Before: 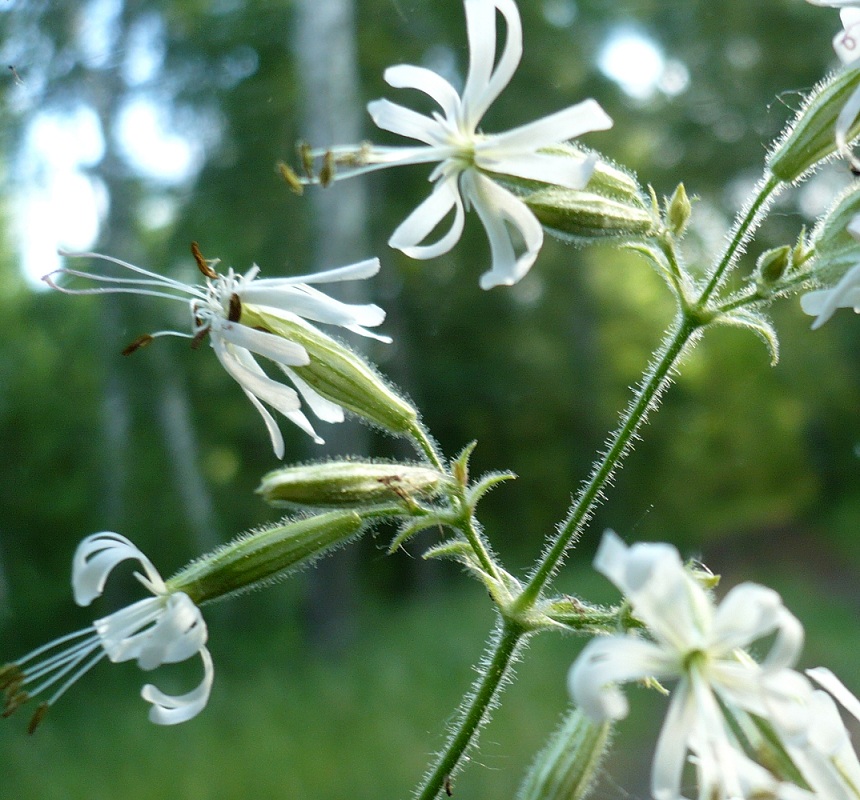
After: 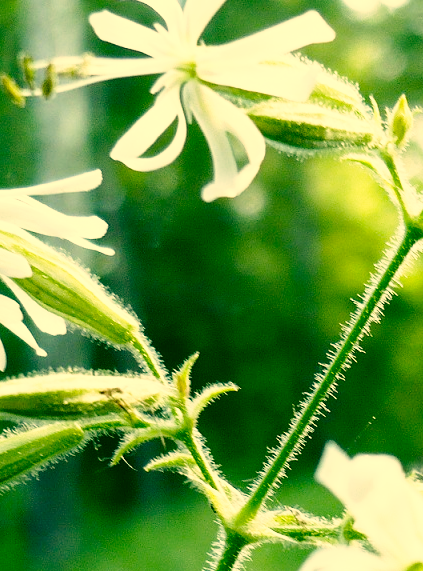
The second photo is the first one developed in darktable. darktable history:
crop: left 32.376%, top 11.002%, right 18.408%, bottom 17.557%
exposure: exposure -0.444 EV, compensate highlight preservation false
base curve: curves: ch0 [(0, 0) (0.005, 0.002) (0.15, 0.3) (0.4, 0.7) (0.75, 0.95) (1, 1)], preserve colors none
color correction: highlights a* 5.71, highlights b* 33.53, shadows a* -26.49, shadows b* 3.82
tone equalizer: -8 EV -0.749 EV, -7 EV -0.673 EV, -6 EV -0.586 EV, -5 EV -0.398 EV, -3 EV 0.395 EV, -2 EV 0.6 EV, -1 EV 0.691 EV, +0 EV 0.746 EV, smoothing diameter 24.84%, edges refinement/feathering 11.3, preserve details guided filter
